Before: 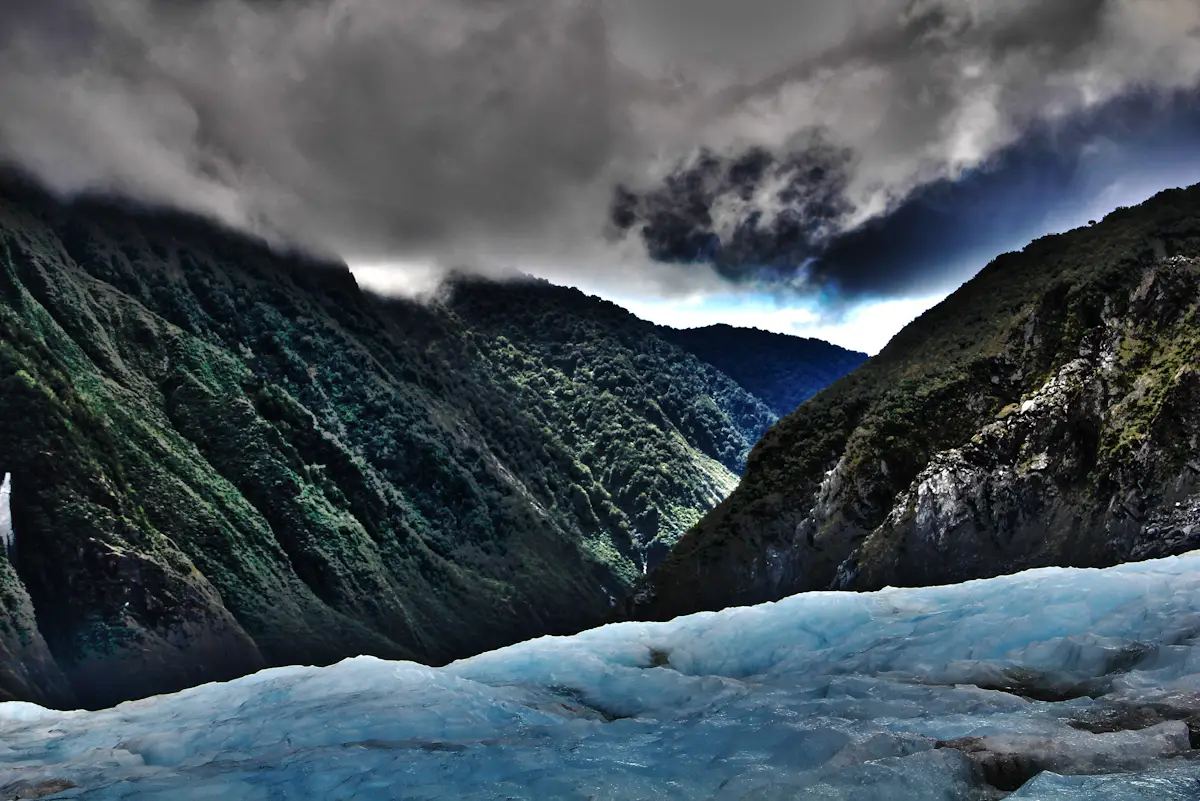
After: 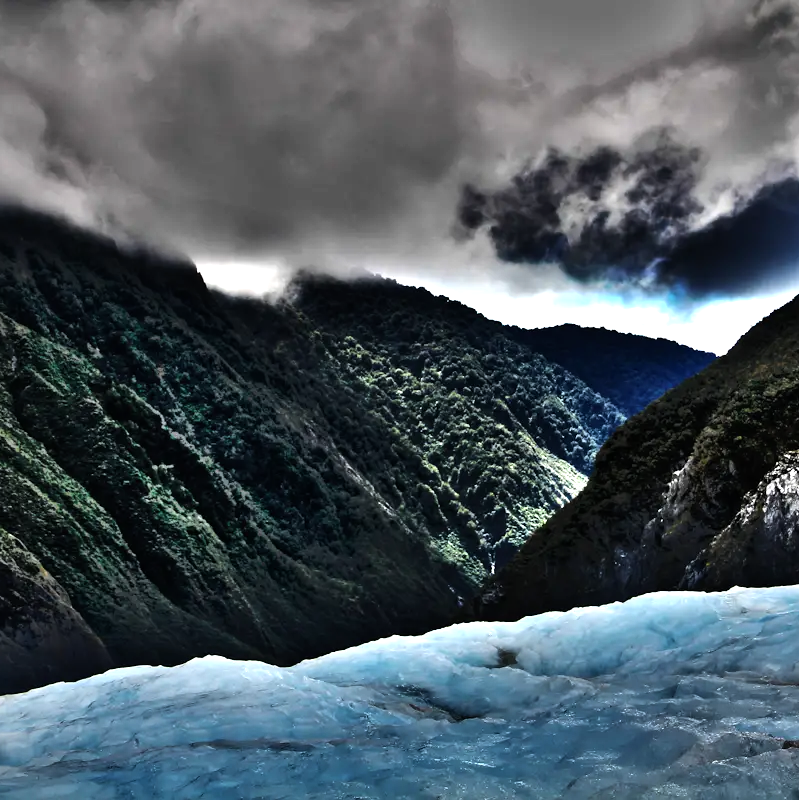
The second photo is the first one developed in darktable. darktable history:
tone equalizer: -8 EV -0.783 EV, -7 EV -0.666 EV, -6 EV -0.582 EV, -5 EV -0.423 EV, -3 EV 0.385 EV, -2 EV 0.6 EV, -1 EV 0.7 EV, +0 EV 0.773 EV, edges refinement/feathering 500, mask exposure compensation -1.57 EV, preserve details no
crop and rotate: left 12.705%, right 20.669%
shadows and highlights: radius 332.62, shadows 53.68, highlights -99.12, compress 94.57%, soften with gaussian
